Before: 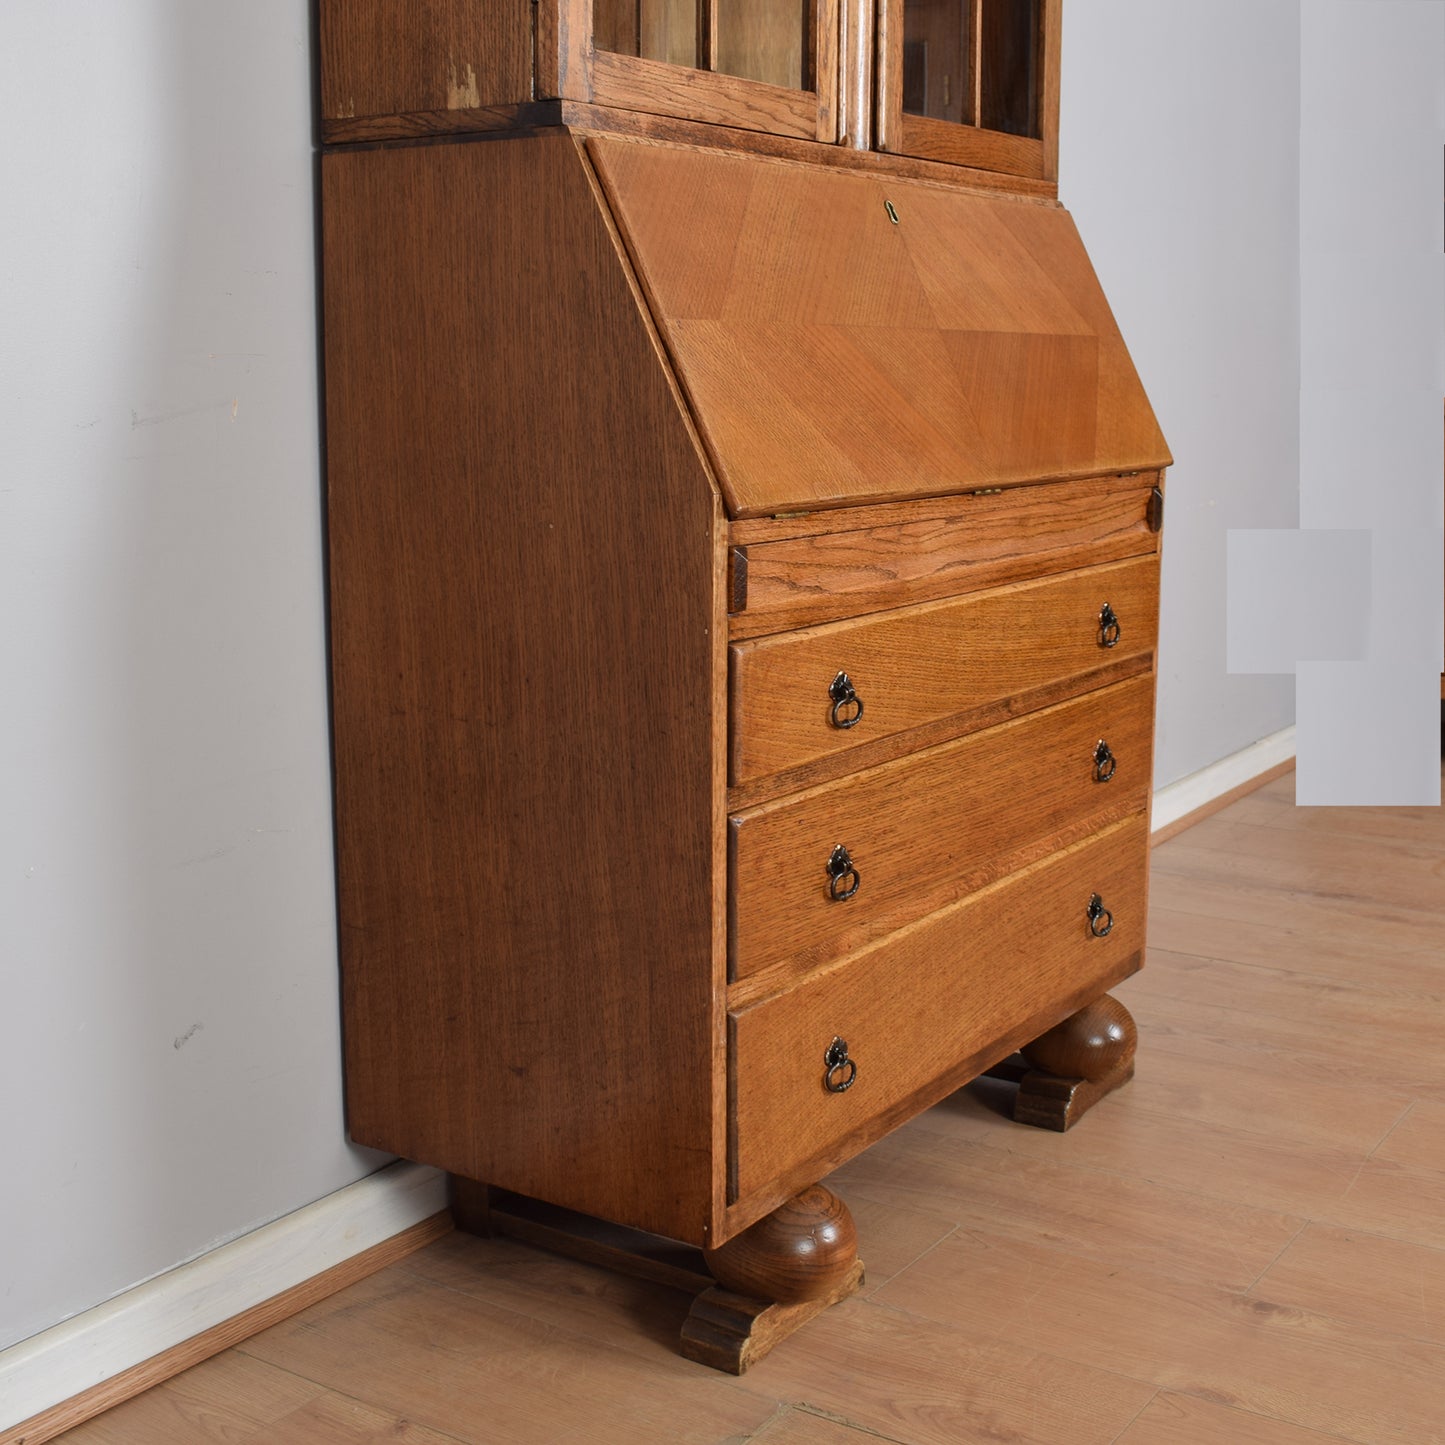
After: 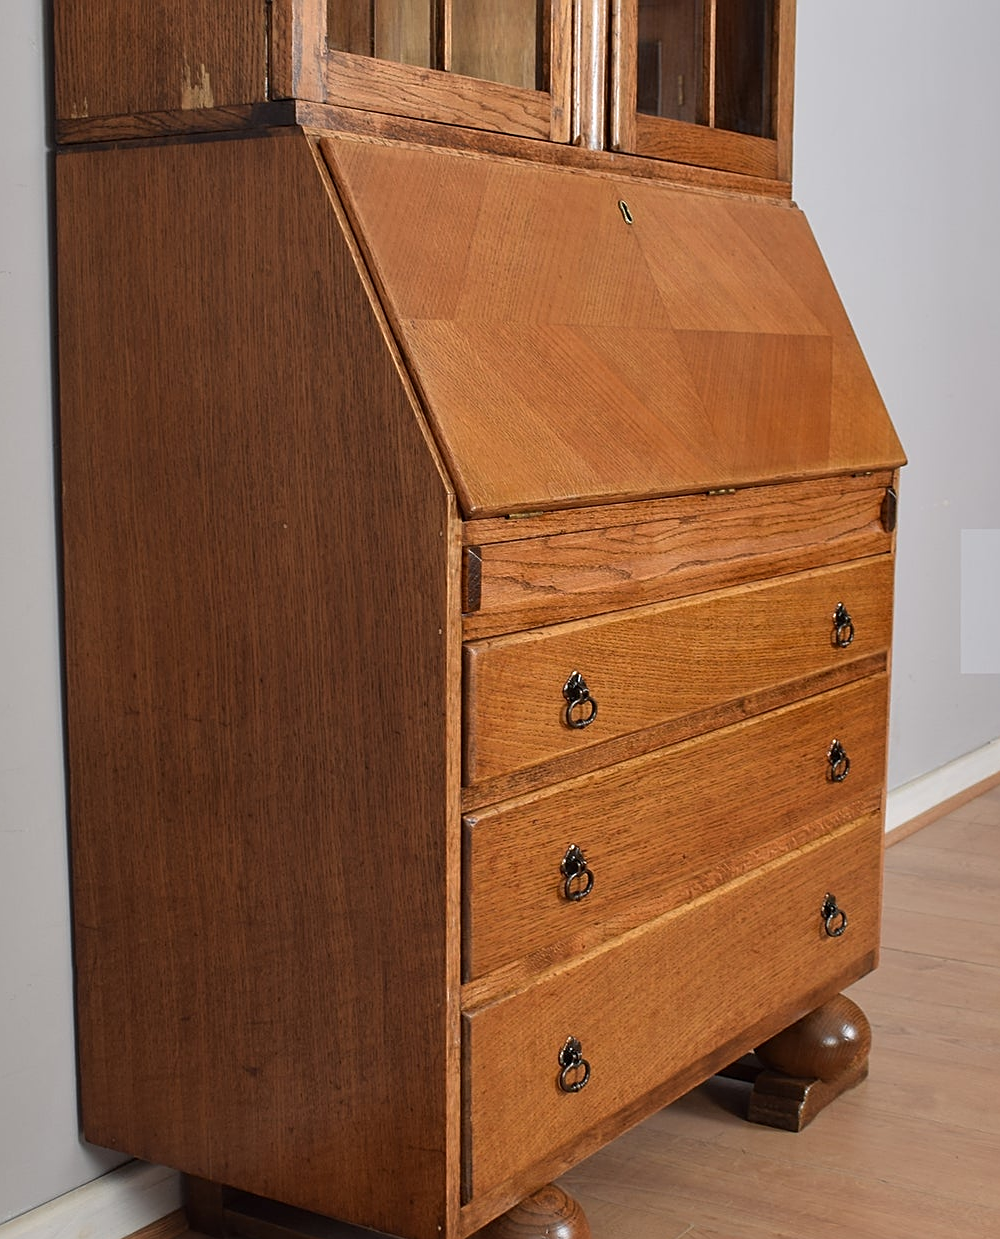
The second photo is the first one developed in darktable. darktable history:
crop: left 18.452%, right 12.28%, bottom 14.244%
sharpen: on, module defaults
